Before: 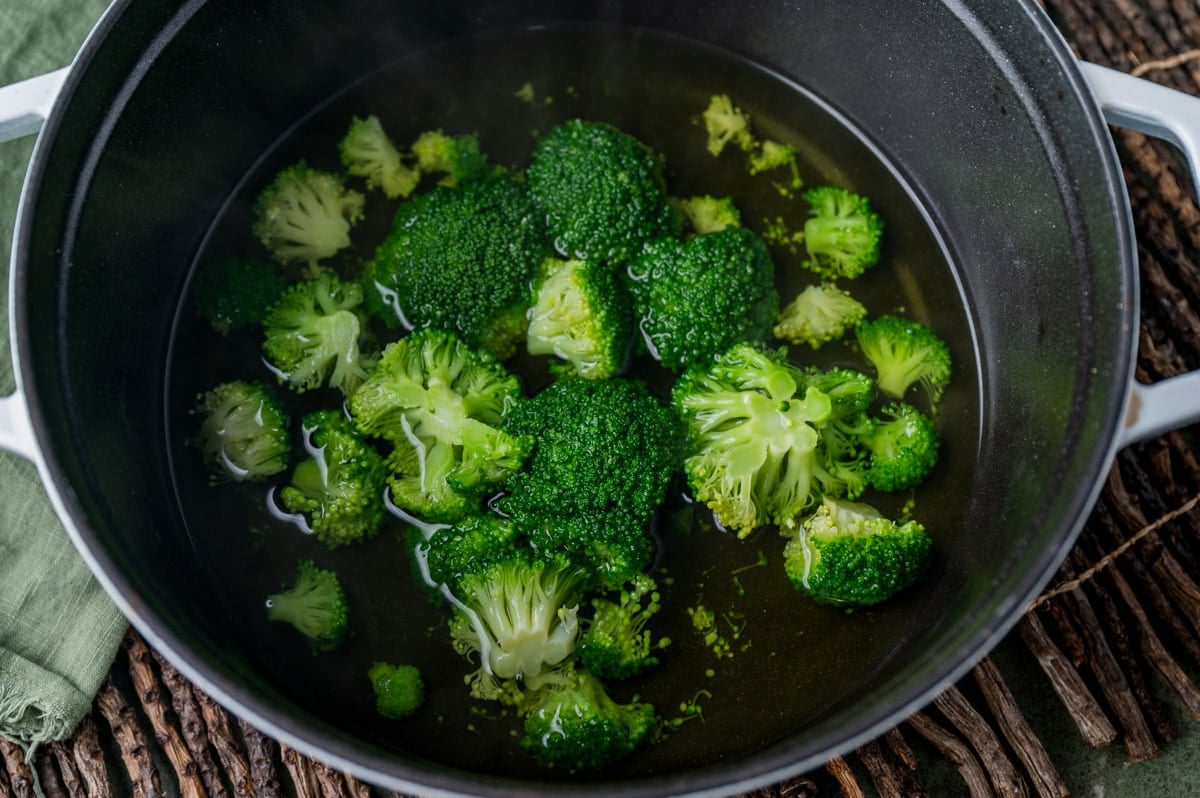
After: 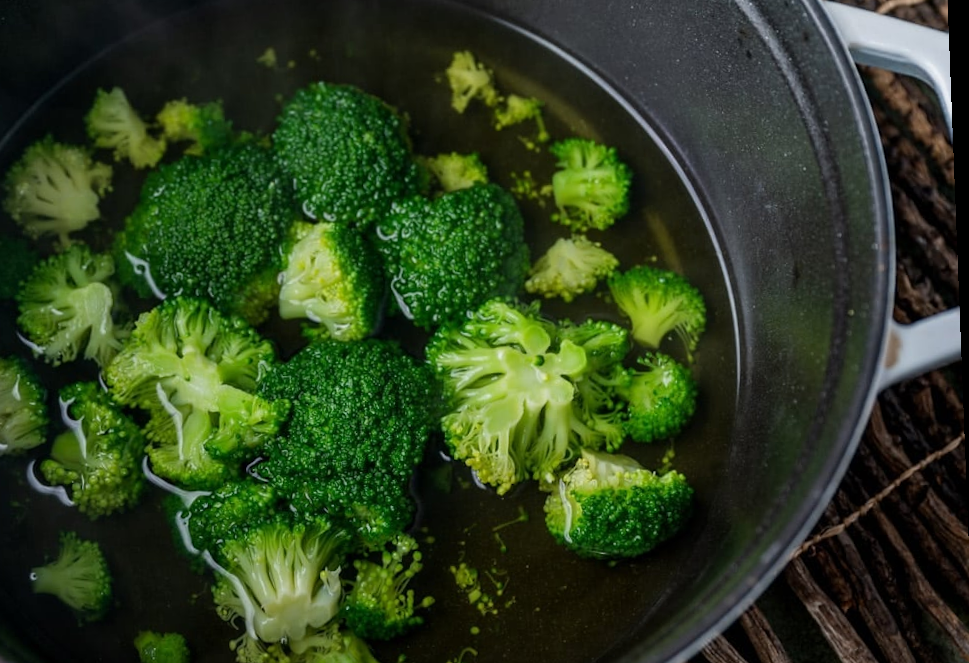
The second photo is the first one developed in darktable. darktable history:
rotate and perspective: rotation -2.22°, lens shift (horizontal) -0.022, automatic cropping off
crop and rotate: left 20.74%, top 7.912%, right 0.375%, bottom 13.378%
